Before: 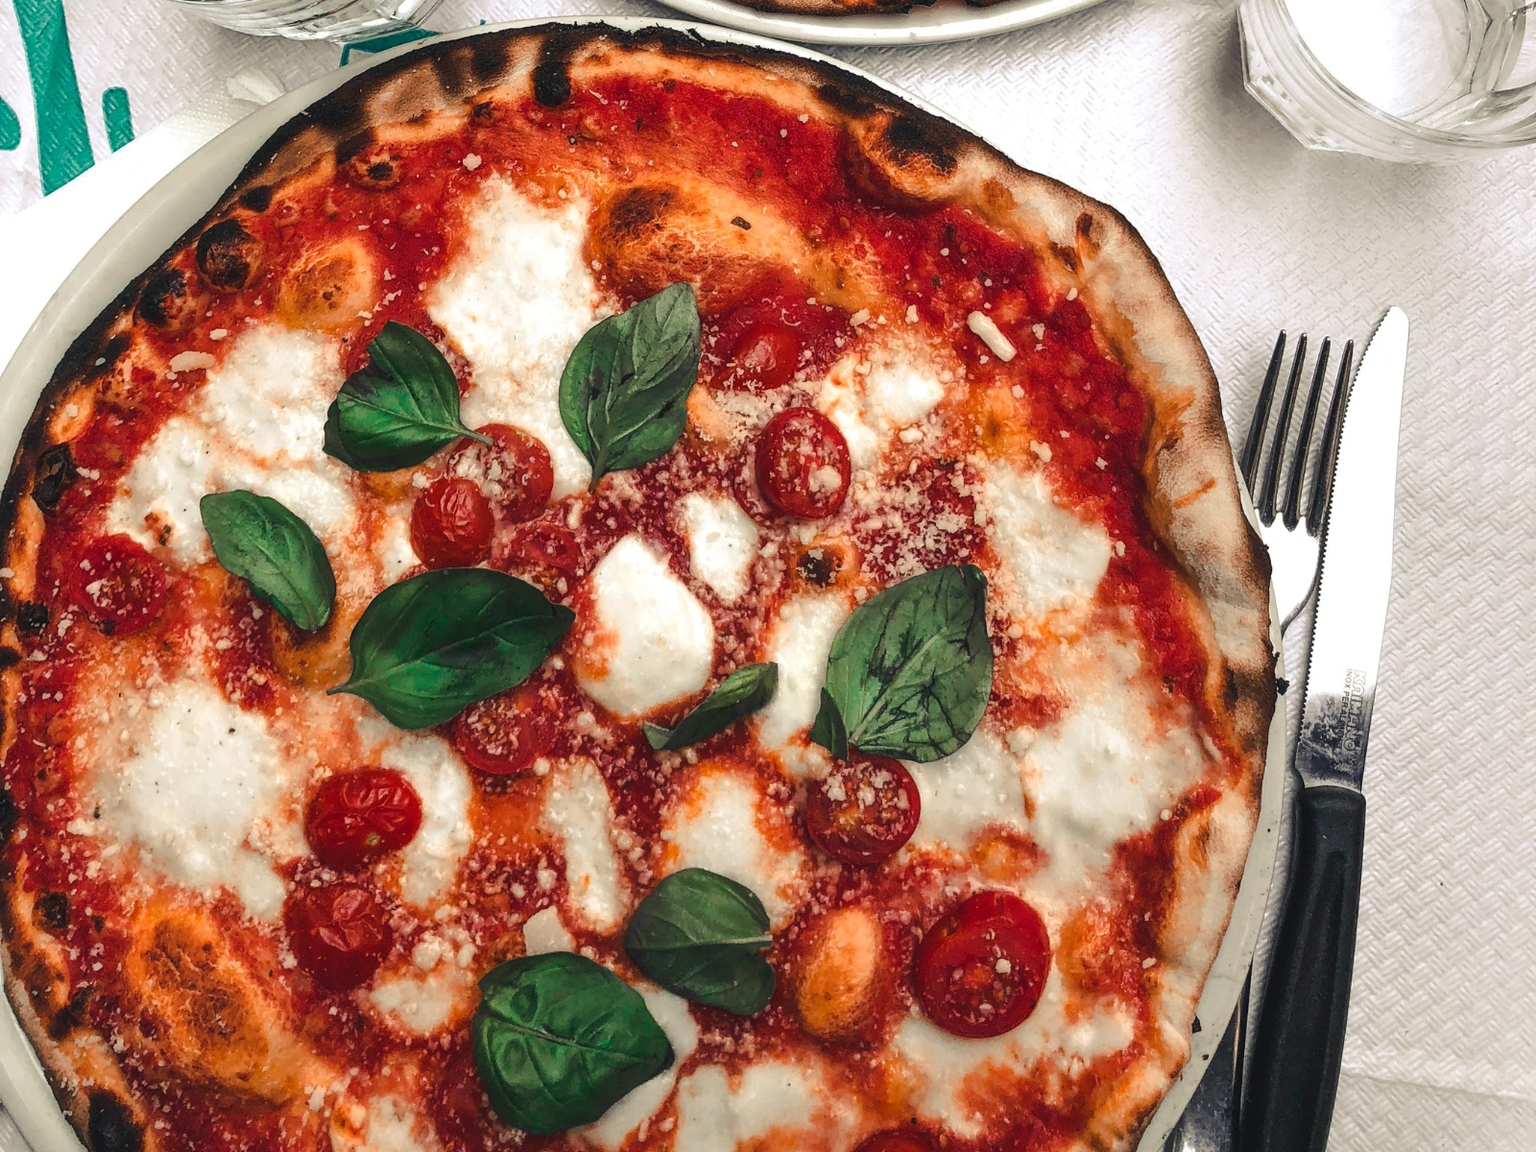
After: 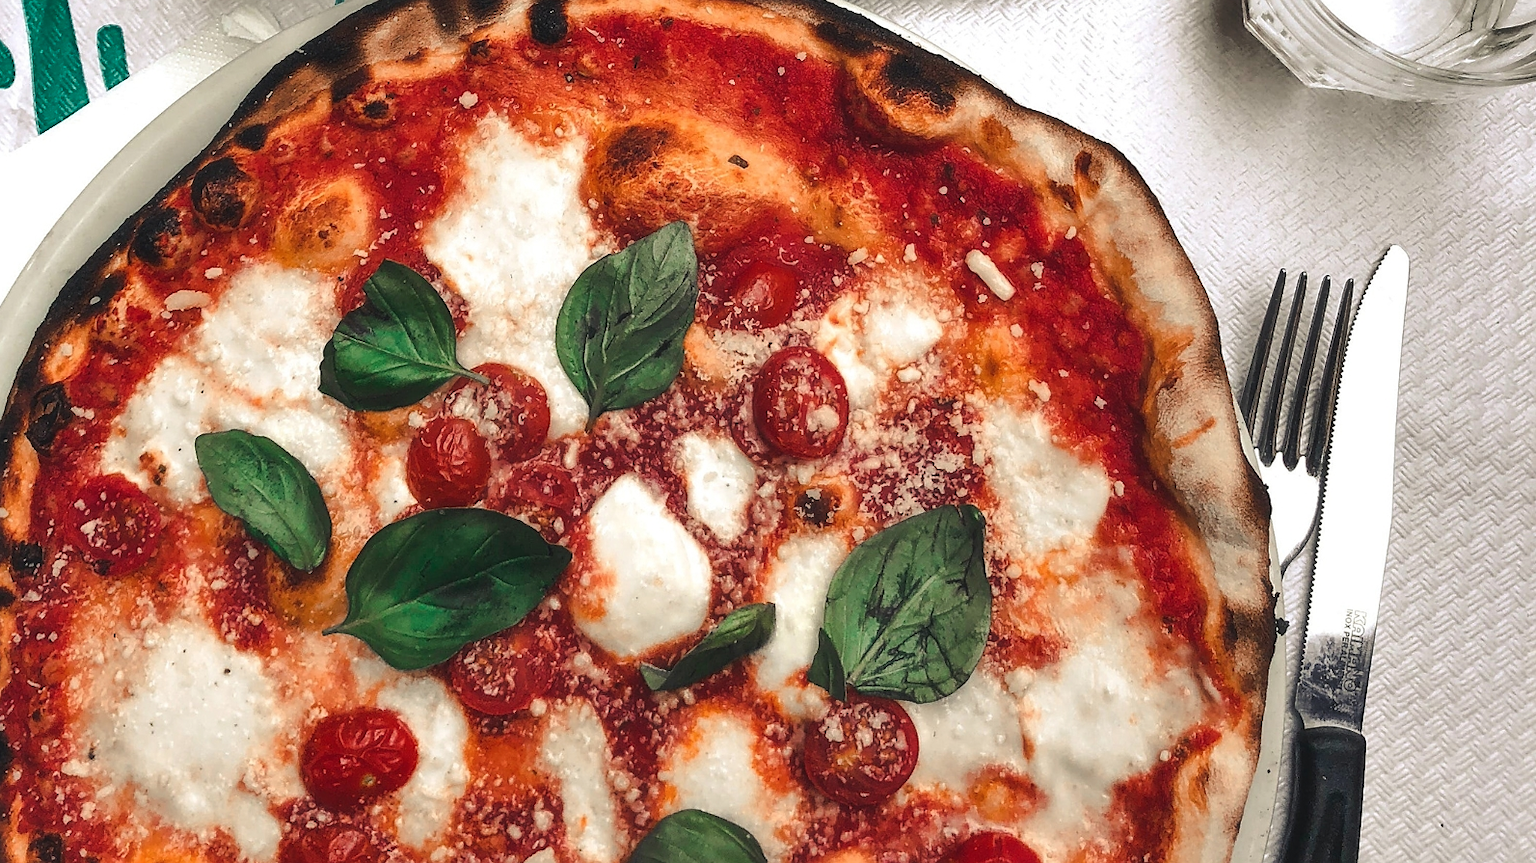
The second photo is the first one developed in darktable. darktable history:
sharpen: radius 1
exposure: compensate highlight preservation false
shadows and highlights: low approximation 0.01, soften with gaussian
haze removal: strength -0.05
crop: left 0.387%, top 5.469%, bottom 19.809%
